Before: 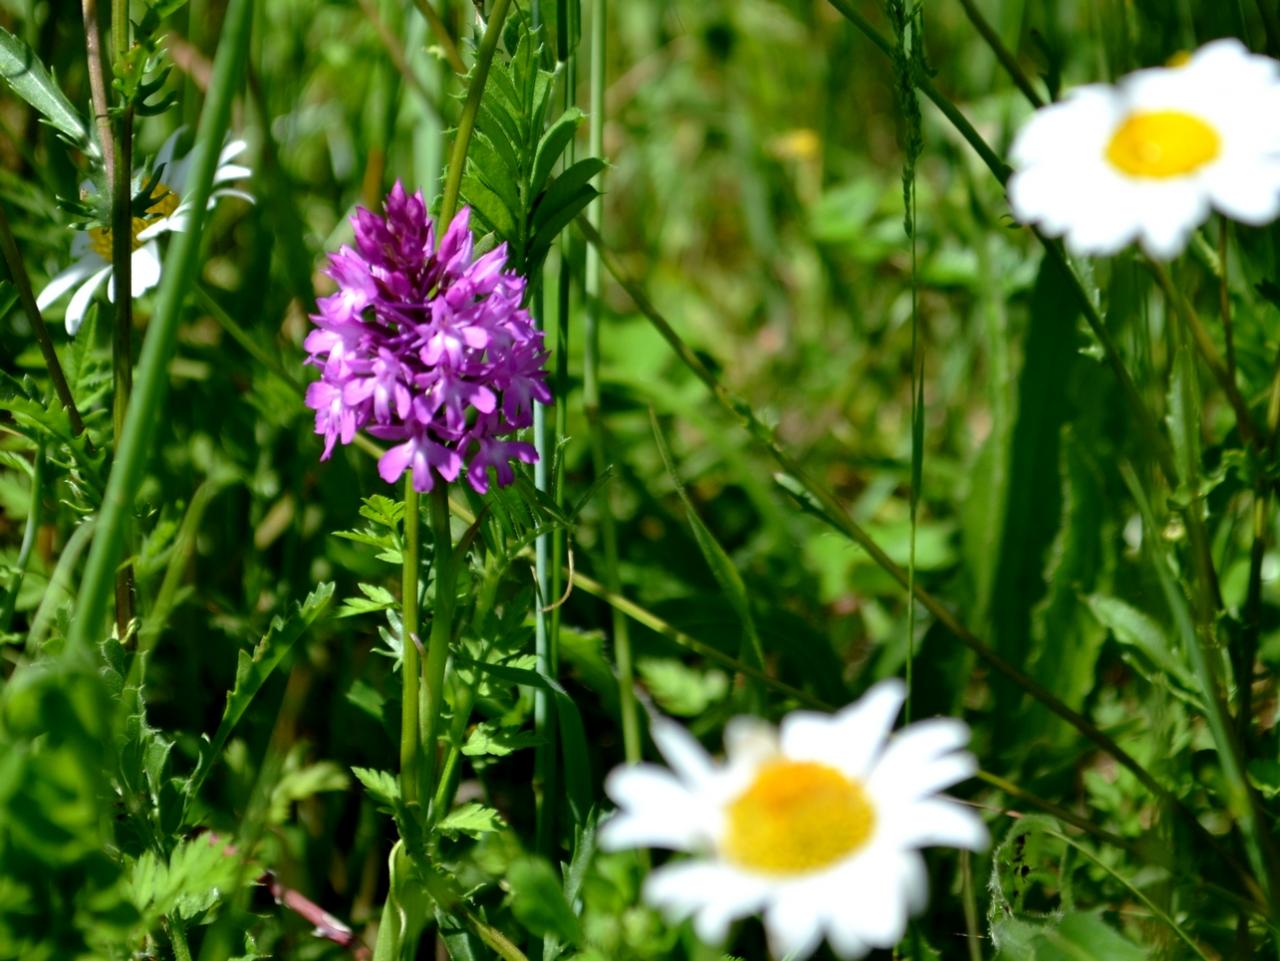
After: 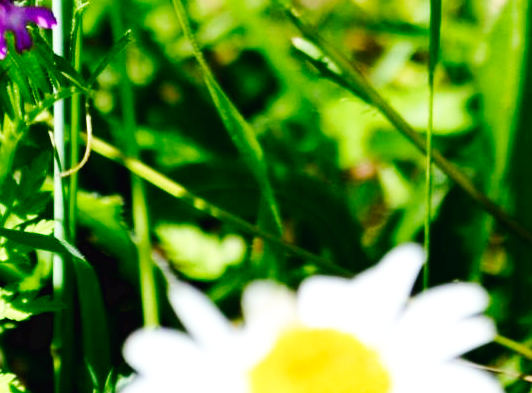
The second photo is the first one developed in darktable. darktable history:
base curve: curves: ch0 [(0, 0.003) (0.001, 0.002) (0.006, 0.004) (0.02, 0.022) (0.048, 0.086) (0.094, 0.234) (0.162, 0.431) (0.258, 0.629) (0.385, 0.8) (0.548, 0.918) (0.751, 0.988) (1, 1)], preserve colors none
crop: left 37.695%, top 45.267%, right 20.677%, bottom 13.754%
